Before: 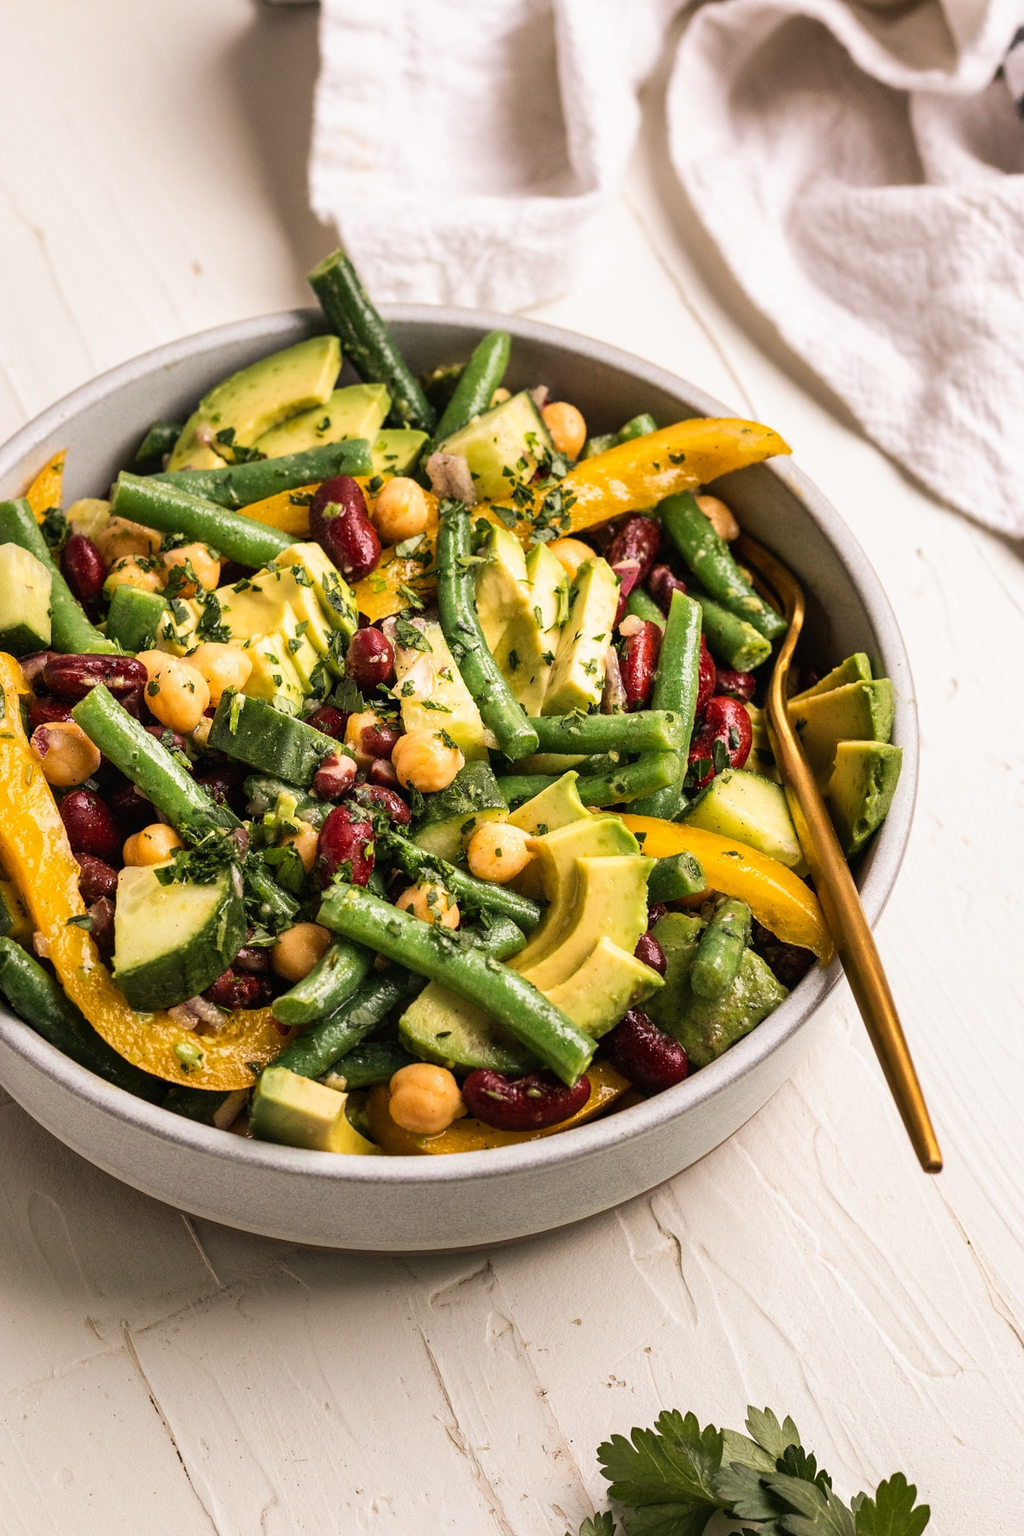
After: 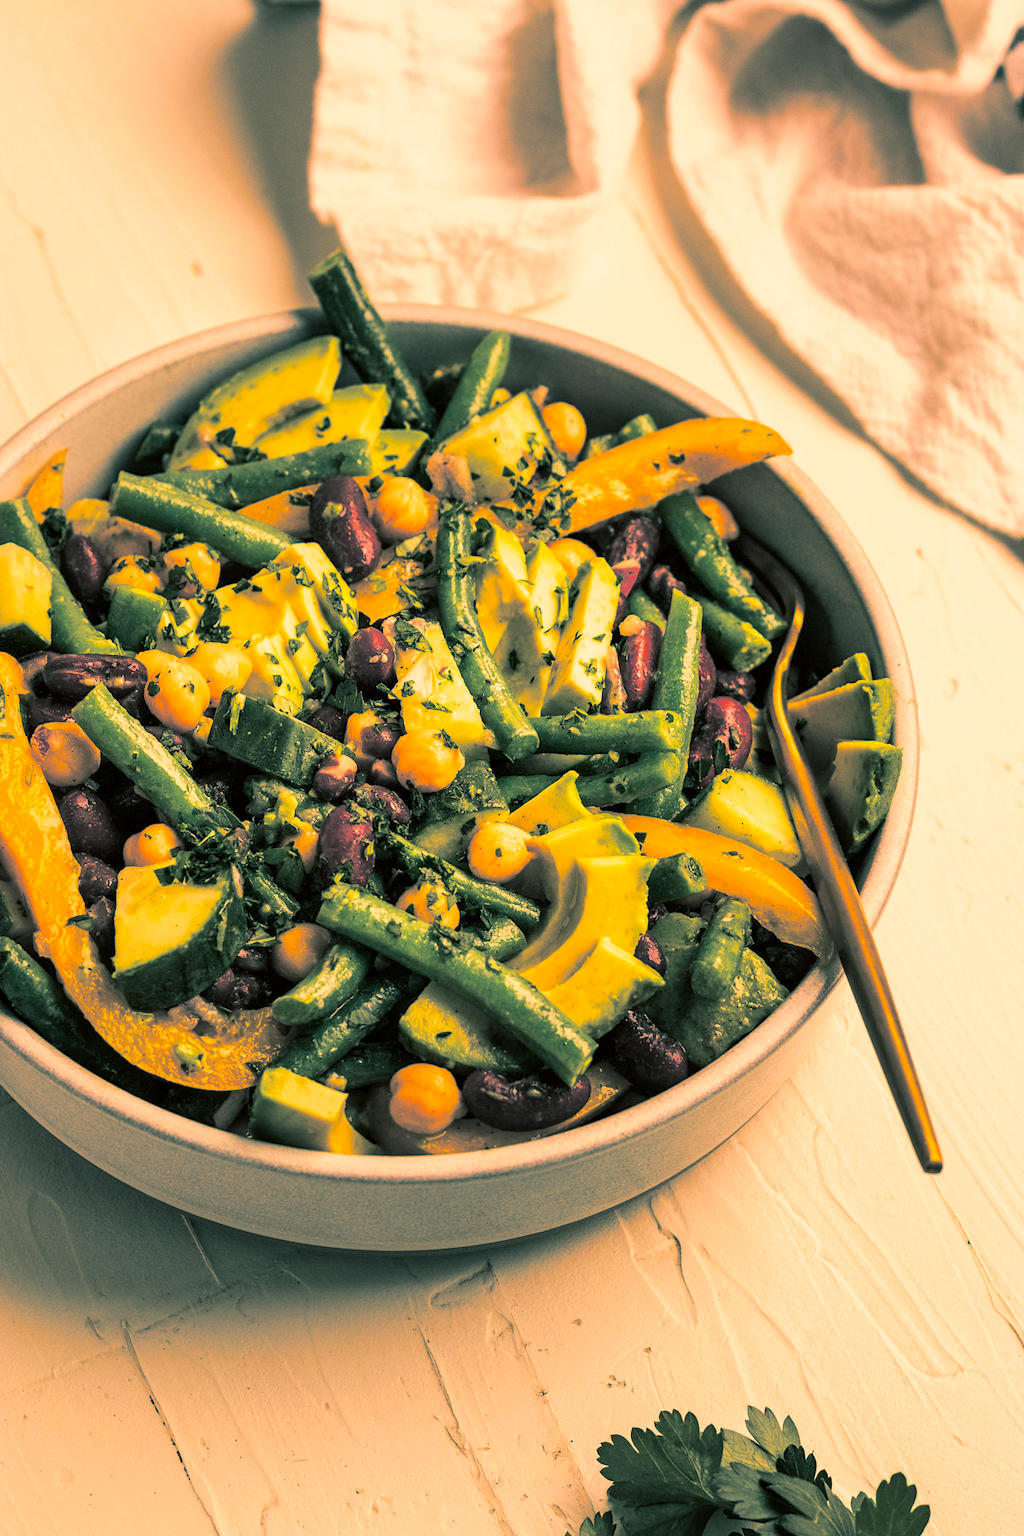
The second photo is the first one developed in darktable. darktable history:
contrast brightness saturation: contrast 0.04, saturation 0.16
split-toning: shadows › hue 186.43°, highlights › hue 49.29°, compress 30.29%
color correction: highlights a* 17.94, highlights b* 35.39, shadows a* 1.48, shadows b* 6.42, saturation 1.01
